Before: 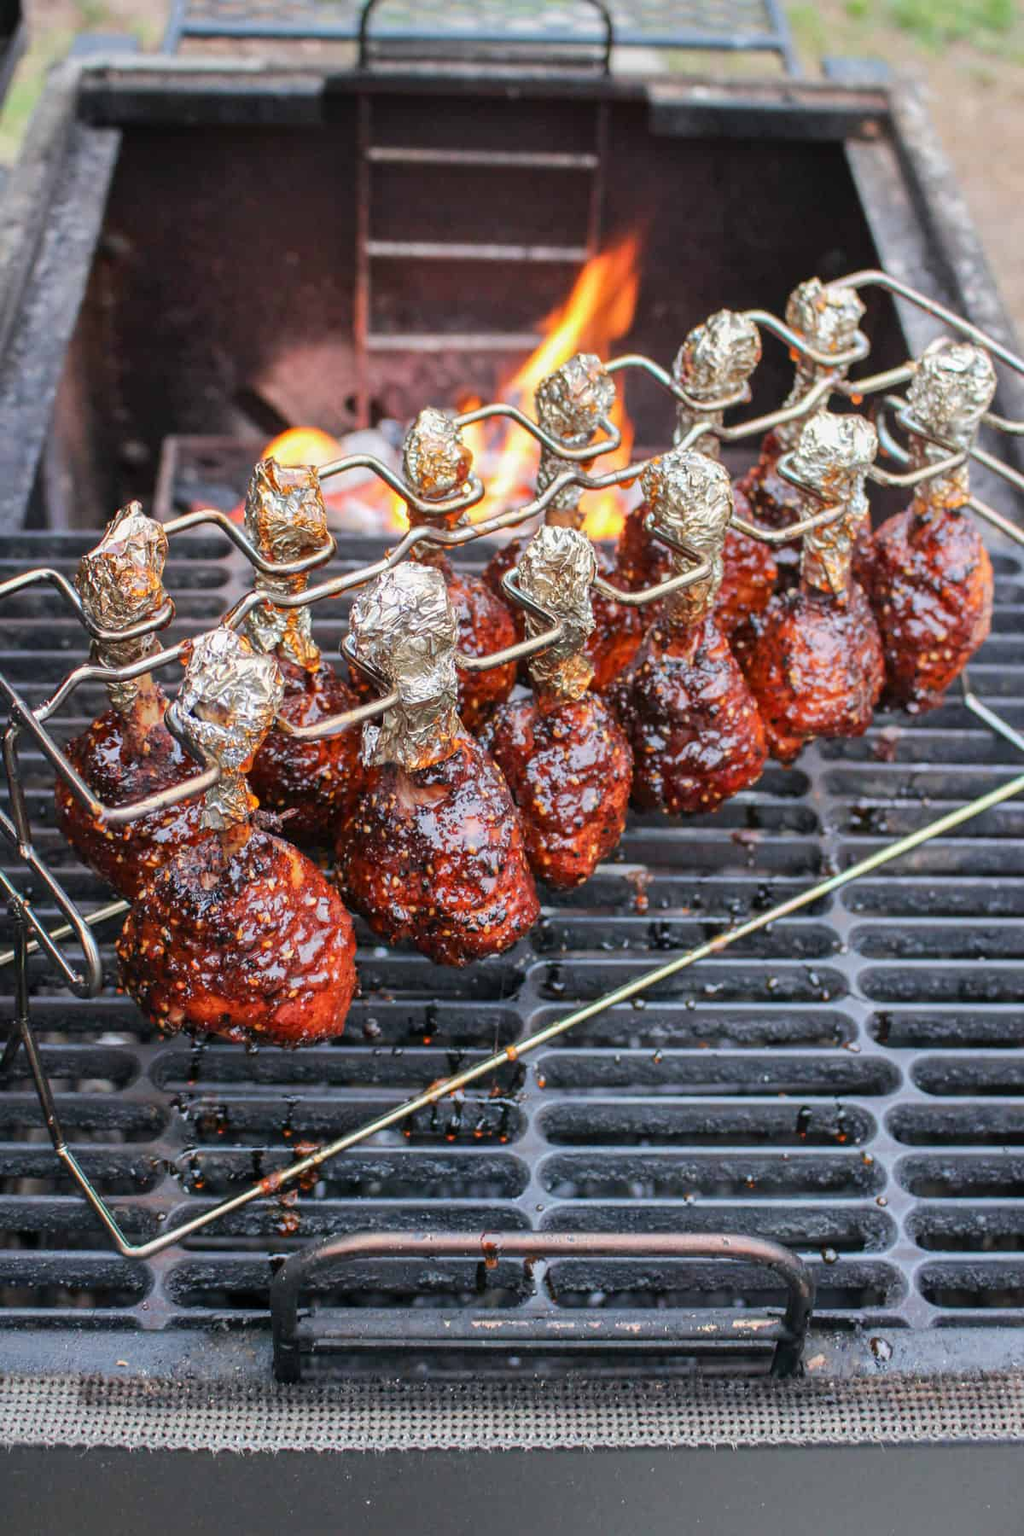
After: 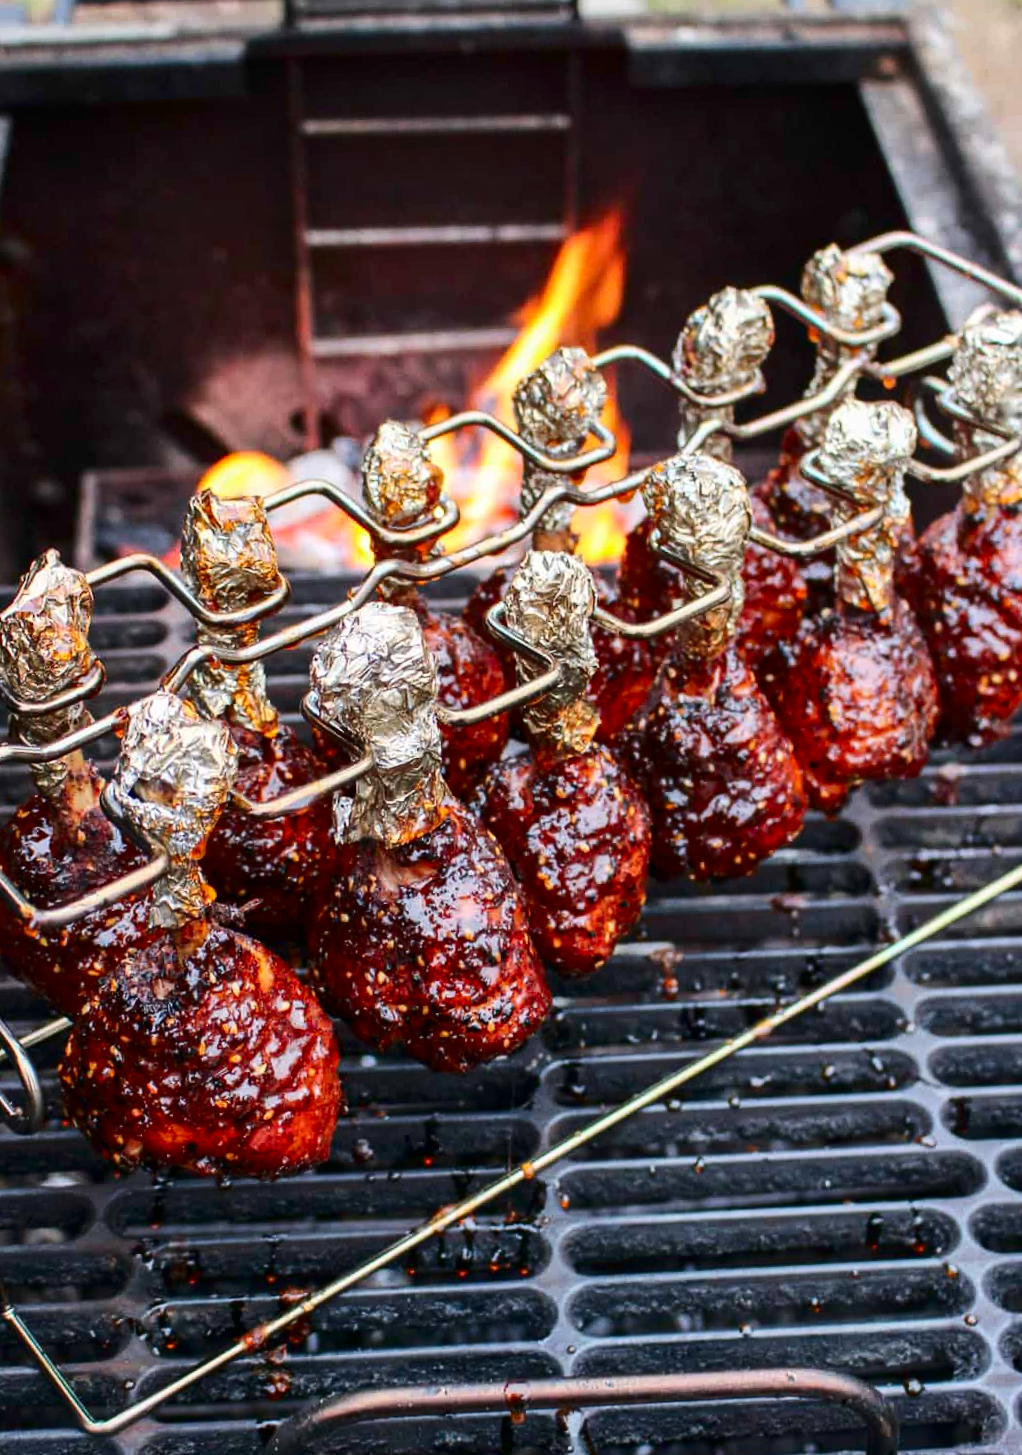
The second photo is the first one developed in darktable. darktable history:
color balance rgb: perceptual saturation grading › global saturation 3.7%, global vibrance 5.56%, contrast 3.24%
rotate and perspective: rotation -3.18°, automatic cropping off
contrast brightness saturation: contrast 0.2, brightness -0.11, saturation 0.1
crop and rotate: left 10.77%, top 5.1%, right 10.41%, bottom 16.76%
